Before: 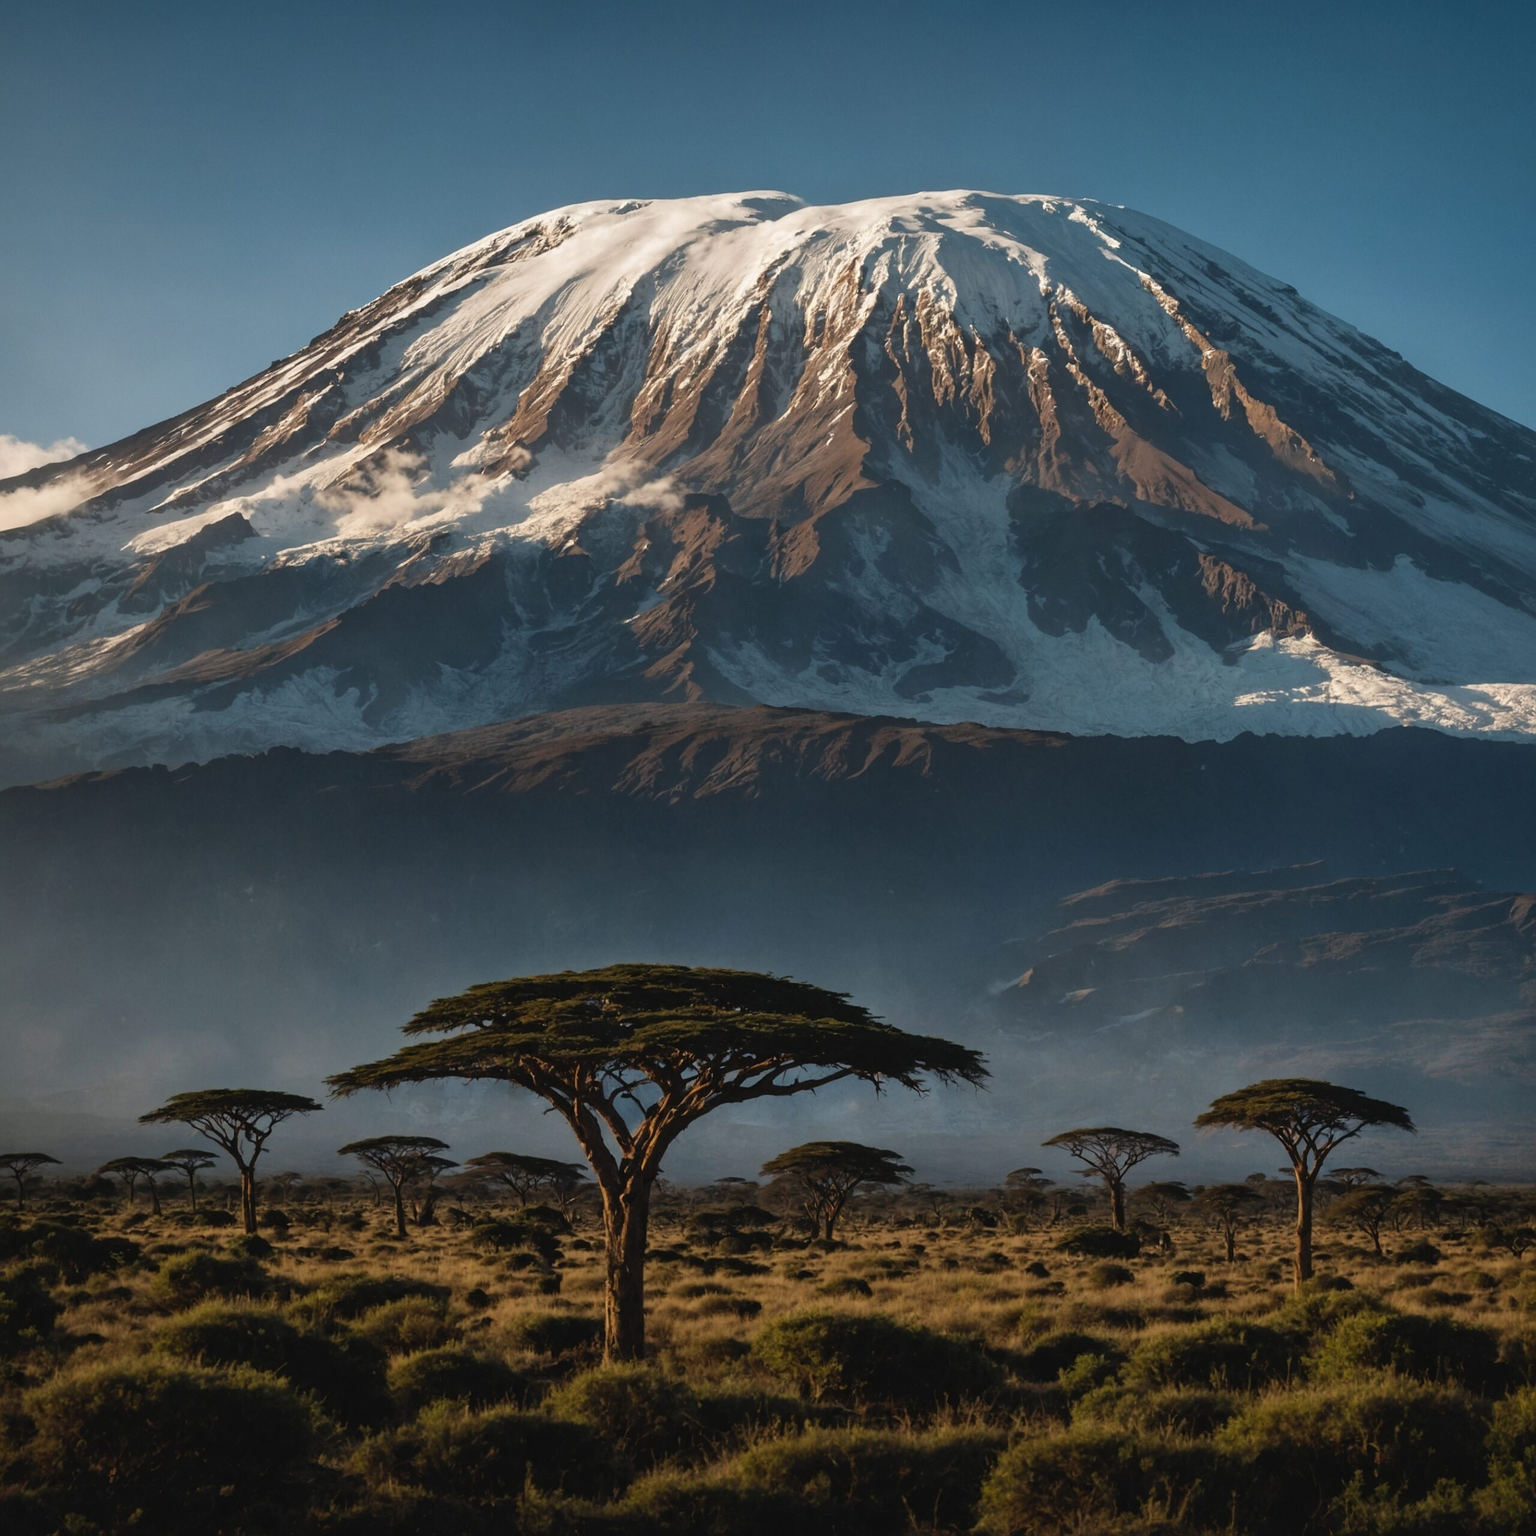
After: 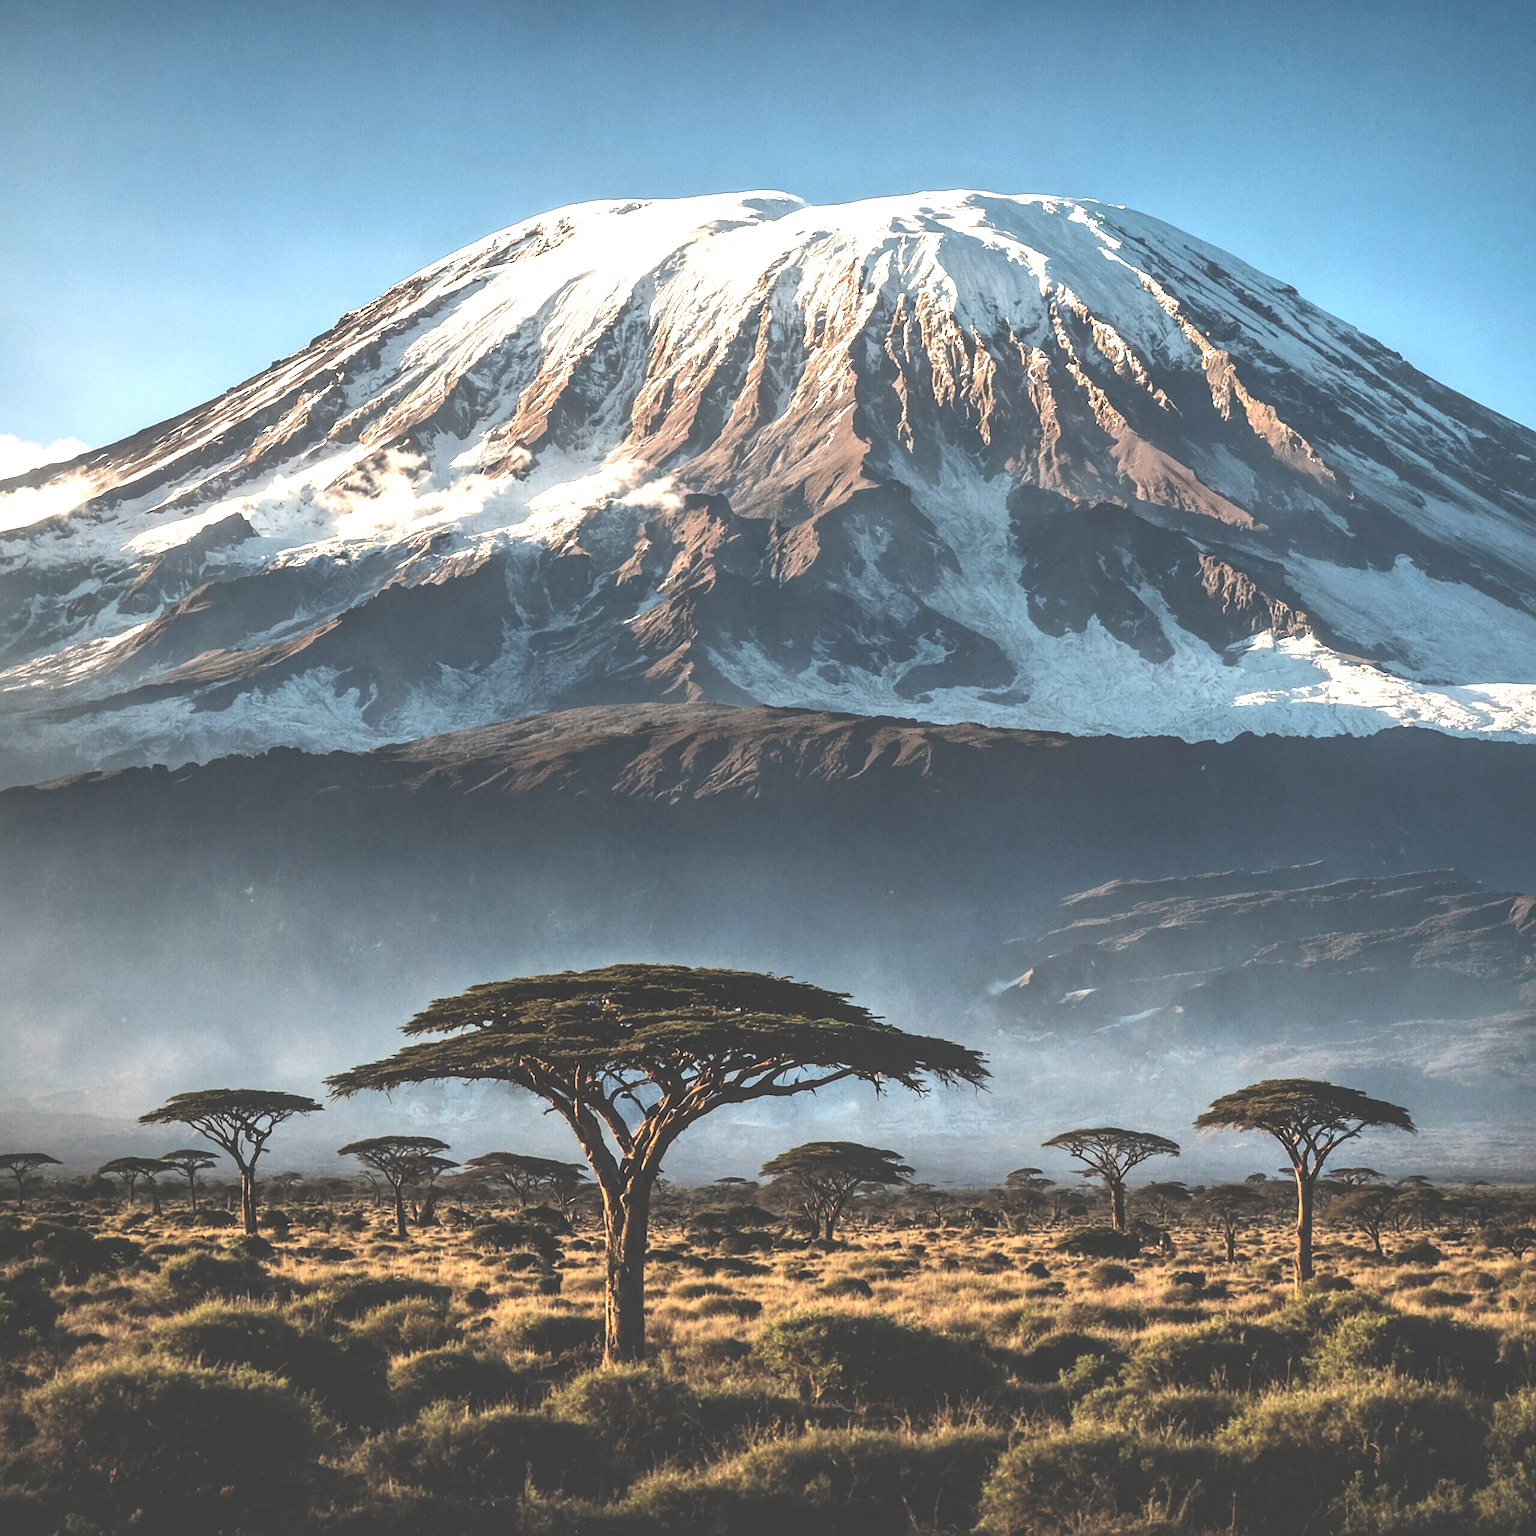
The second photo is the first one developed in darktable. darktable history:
contrast brightness saturation: contrast 0.105, brightness 0.027, saturation 0.093
color balance rgb: power › hue 328.98°, linear chroma grading › global chroma 0.622%, perceptual saturation grading › global saturation -0.632%, perceptual brilliance grading › global brilliance 30.819%, perceptual brilliance grading › highlights 12.132%, perceptual brilliance grading › mid-tones 23.124%, global vibrance 15.921%, saturation formula JzAzBz (2021)
local contrast: highlights 65%, shadows 54%, detail 168%, midtone range 0.508
exposure: black level correction -0.041, exposure 0.063 EV, compensate exposure bias true, compensate highlight preservation false
sharpen: on, module defaults
